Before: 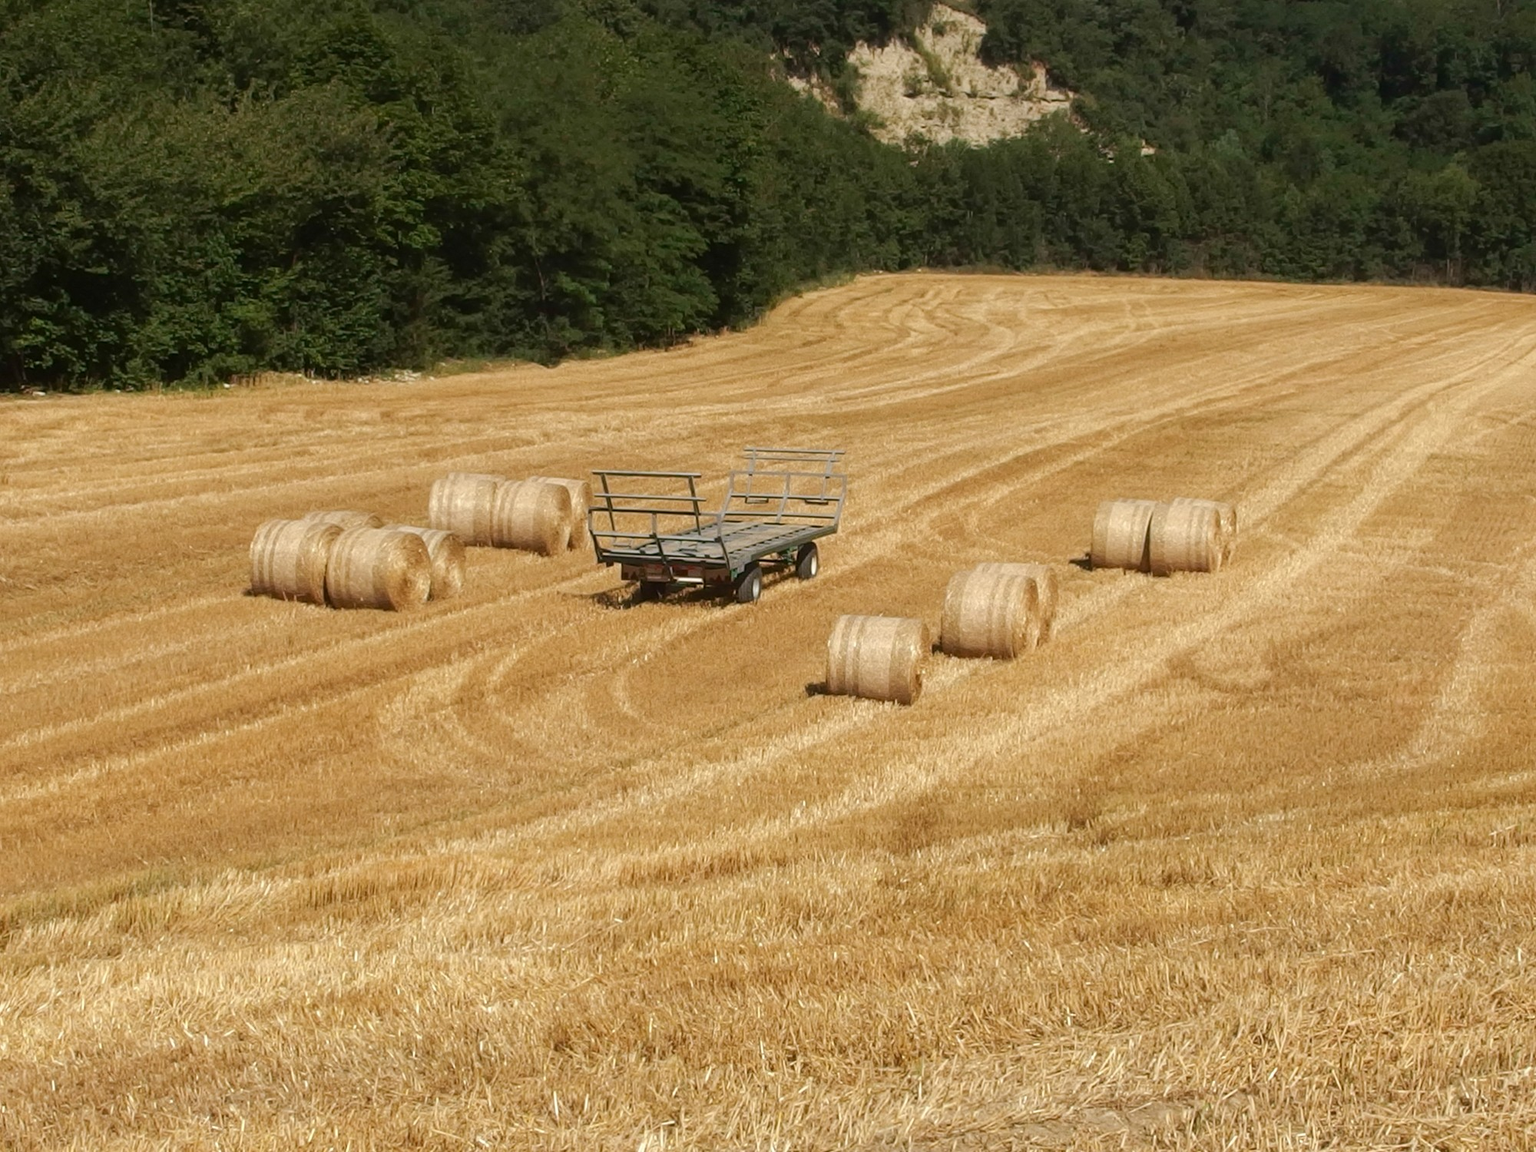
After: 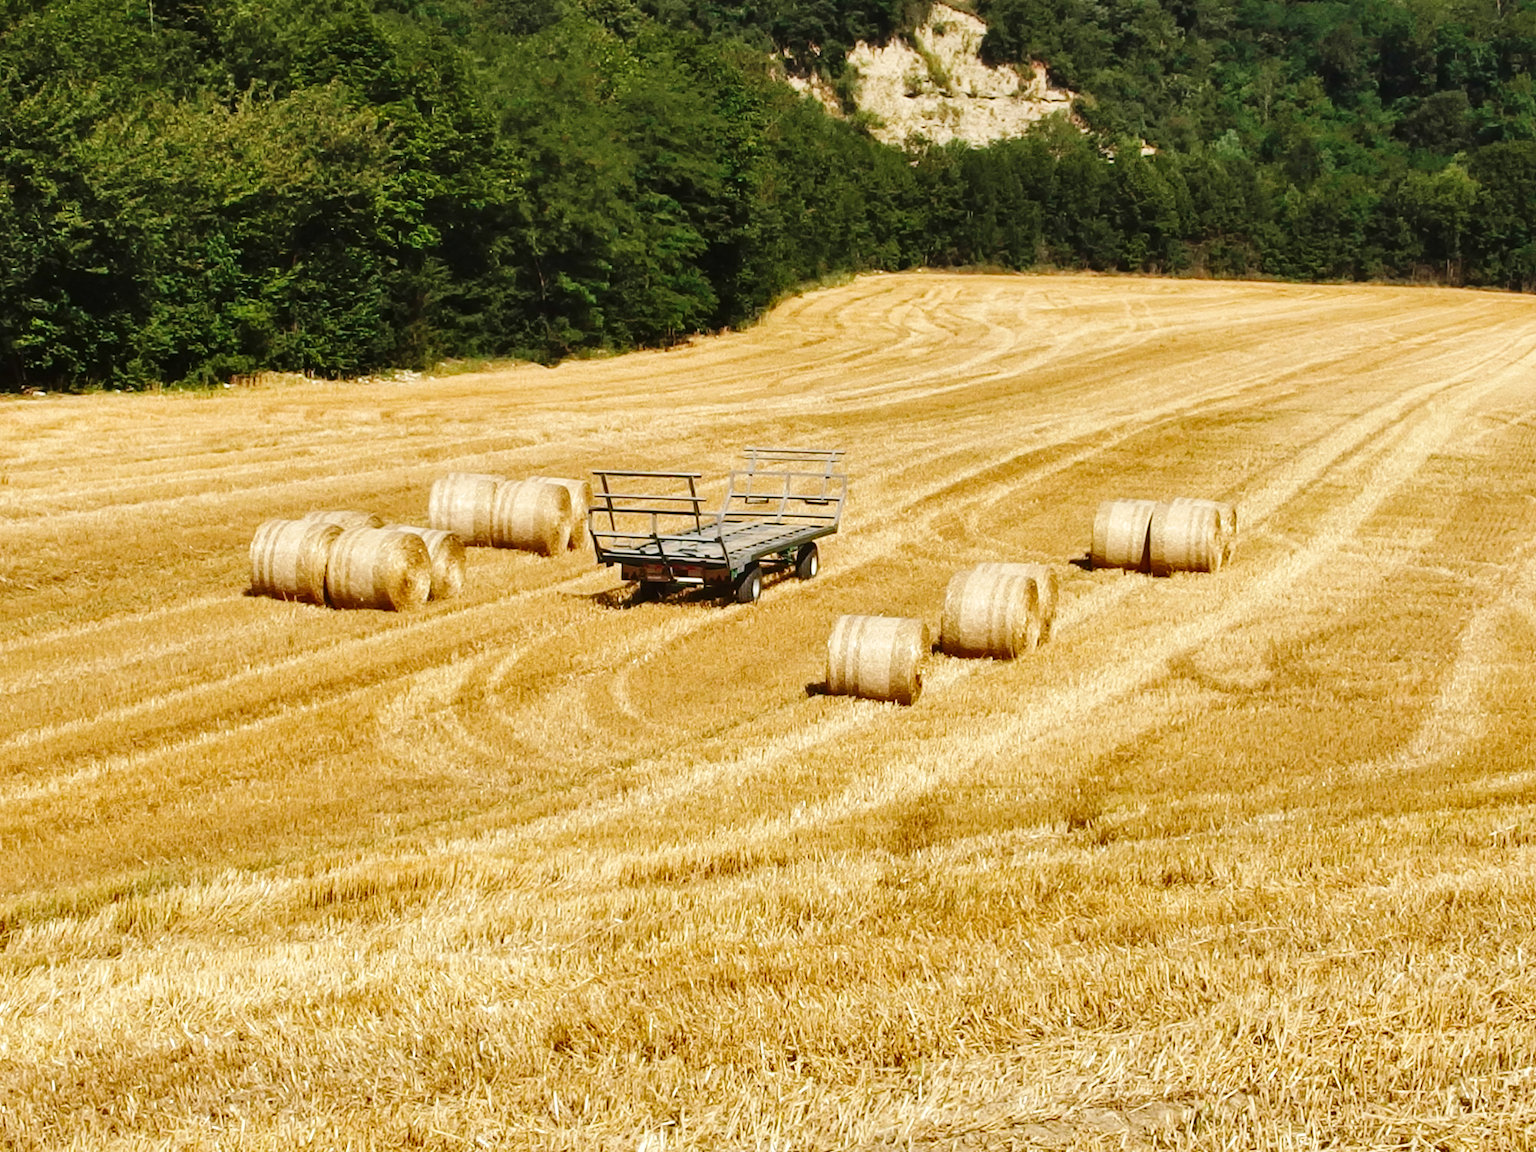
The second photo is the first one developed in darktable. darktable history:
shadows and highlights: low approximation 0.01, soften with gaussian
base curve: curves: ch0 [(0, 0) (0.036, 0.025) (0.121, 0.166) (0.206, 0.329) (0.605, 0.79) (1, 1)], preserve colors none
exposure: exposure 0.3 EV, compensate highlight preservation false
